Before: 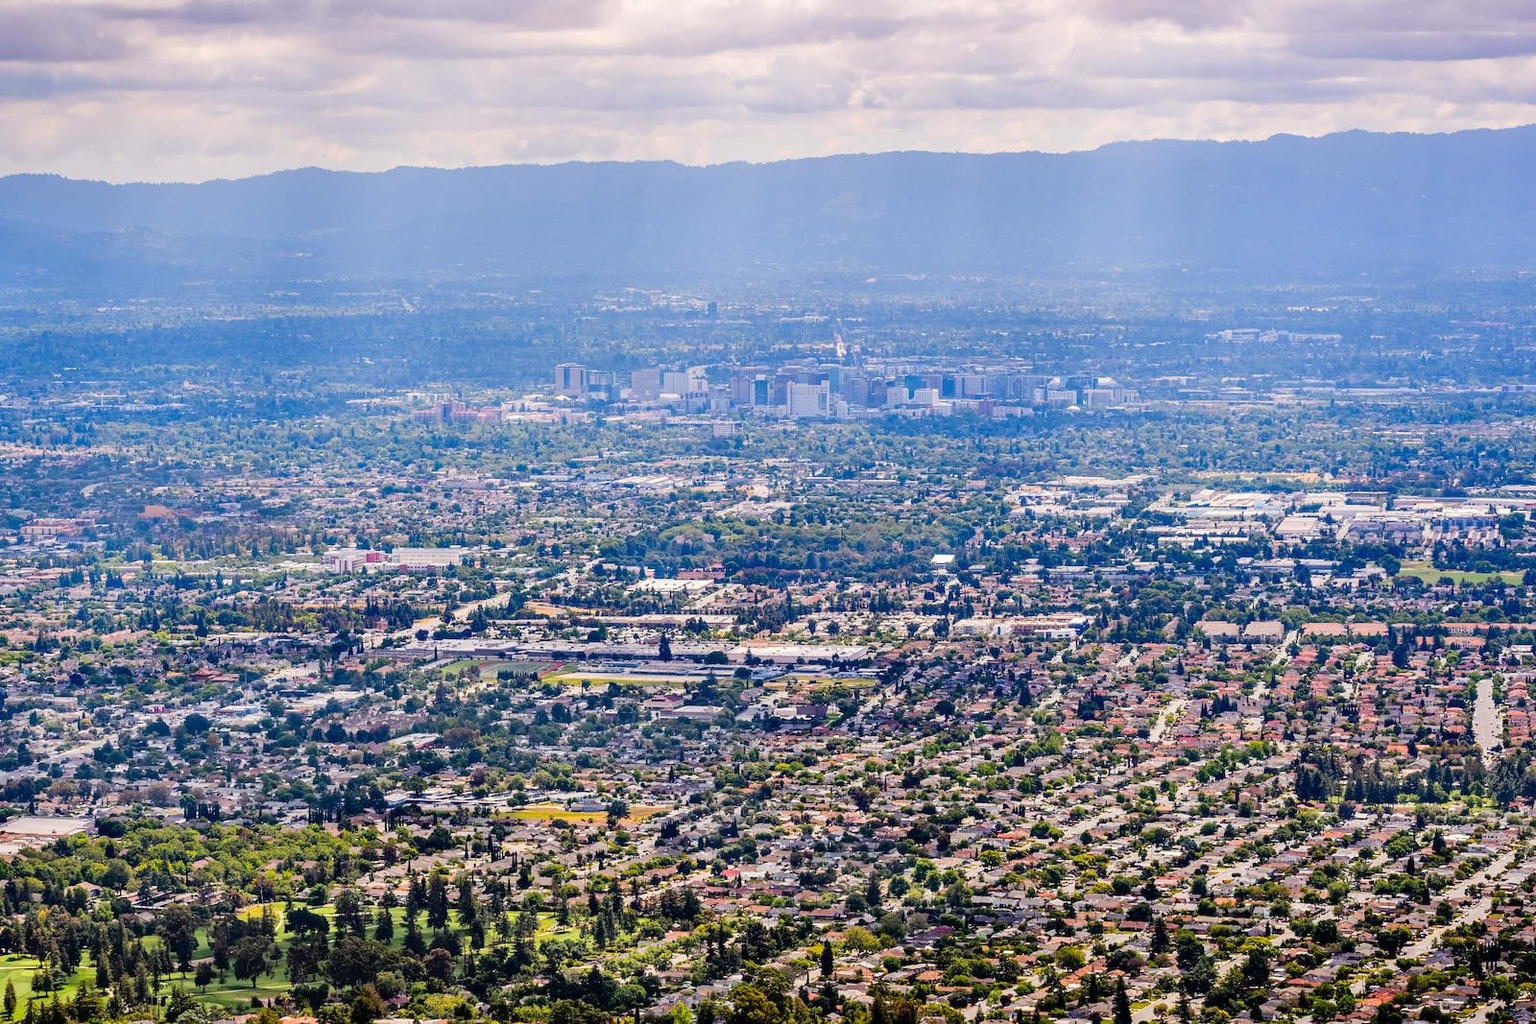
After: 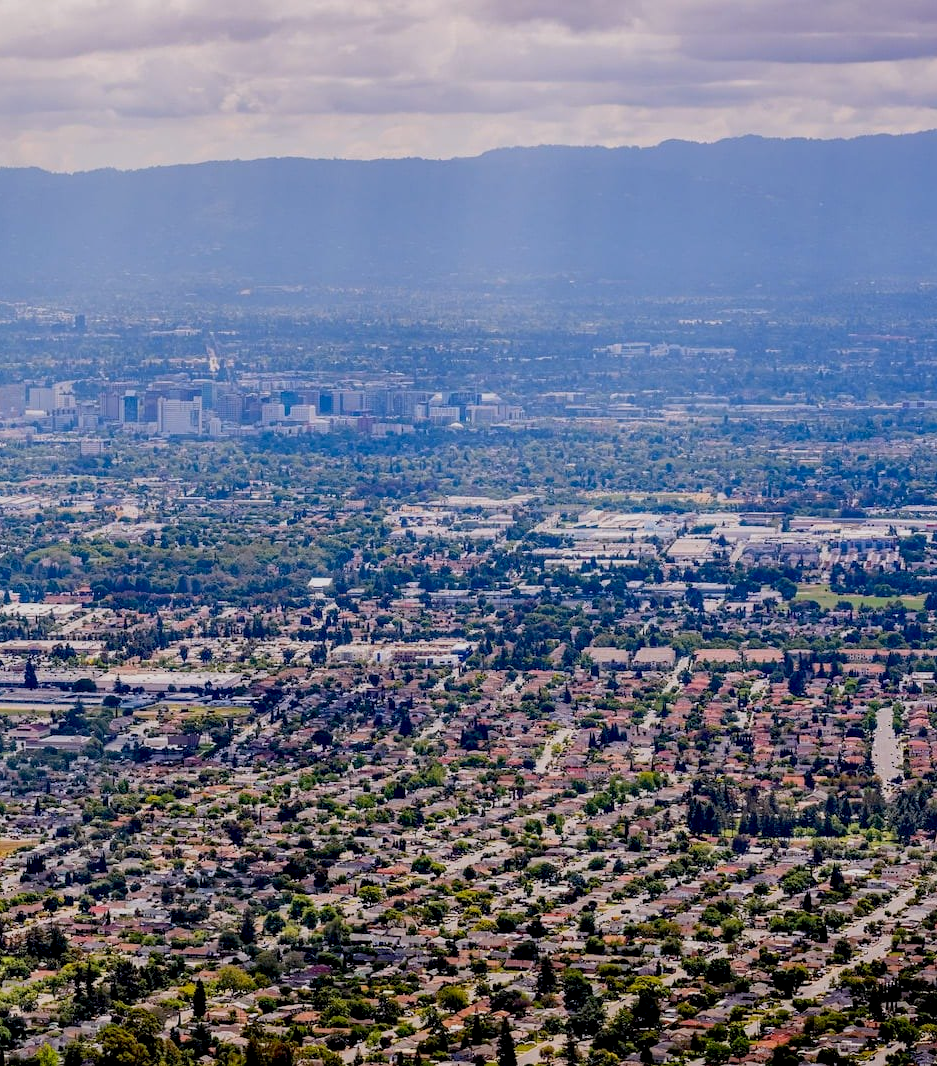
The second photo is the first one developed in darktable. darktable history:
crop: left 41.402%
exposure: black level correction 0.011, exposure -0.478 EV, compensate highlight preservation false
white balance: red 1.004, blue 1.024
